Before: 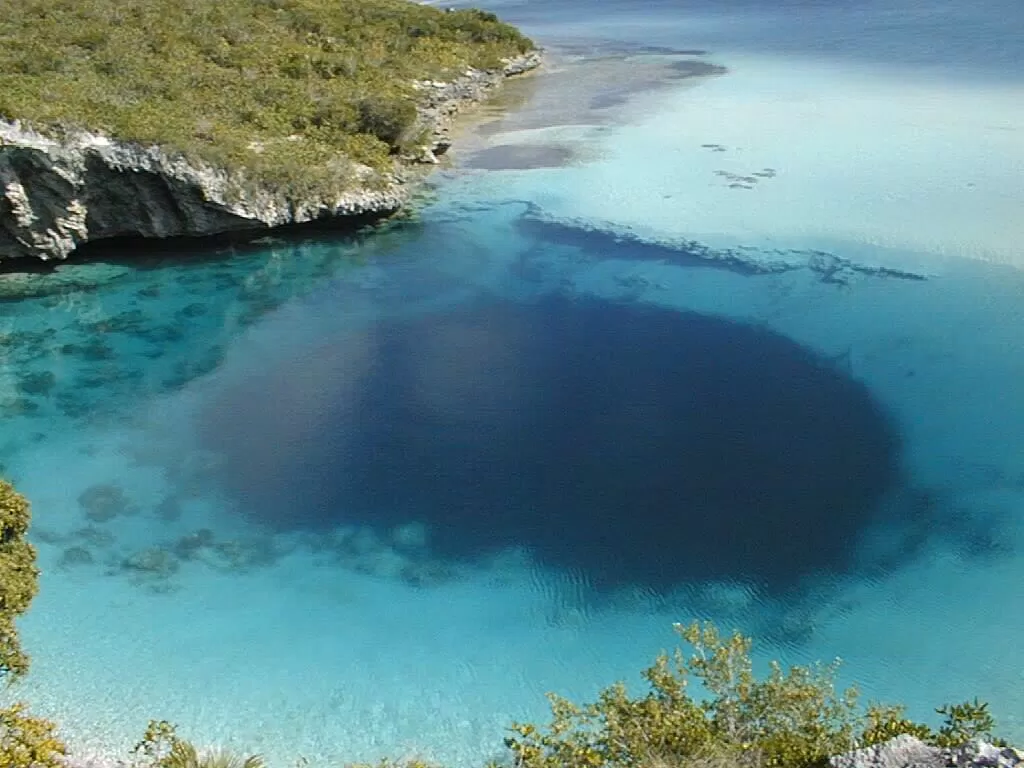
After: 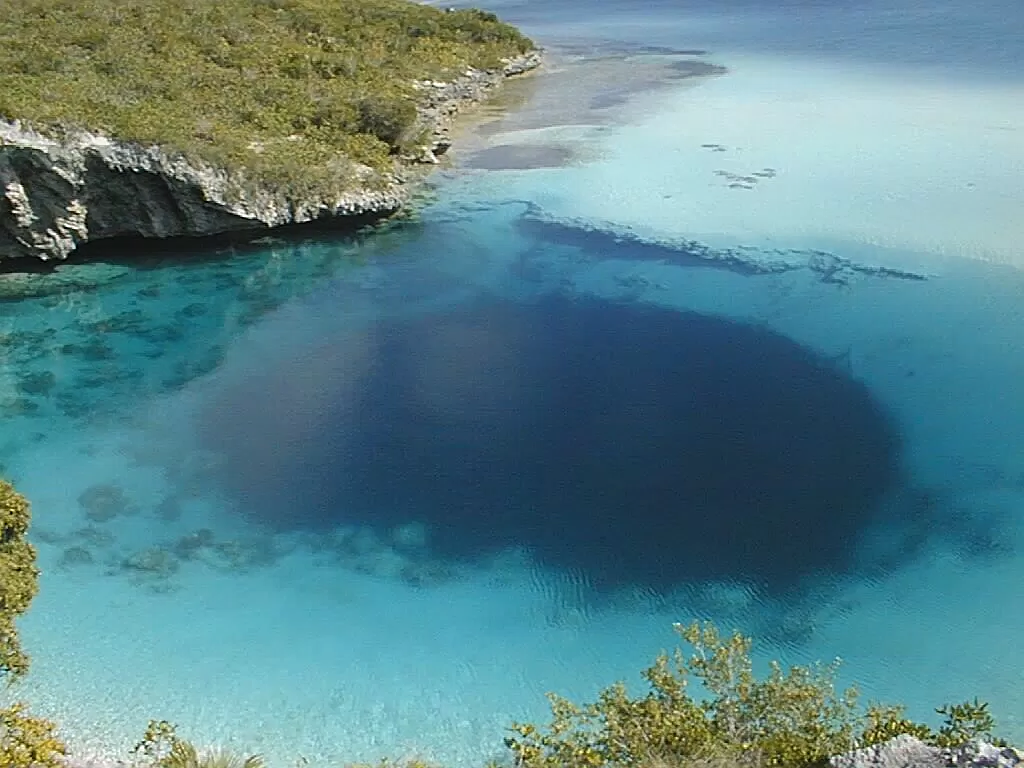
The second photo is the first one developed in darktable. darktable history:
sharpen: on, module defaults
contrast equalizer: y [[0.6 ×6], [0.55 ×6], [0 ×6], [0 ×6], [0 ×6]], mix -0.315
tone equalizer: edges refinement/feathering 500, mask exposure compensation -1.57 EV, preserve details no
